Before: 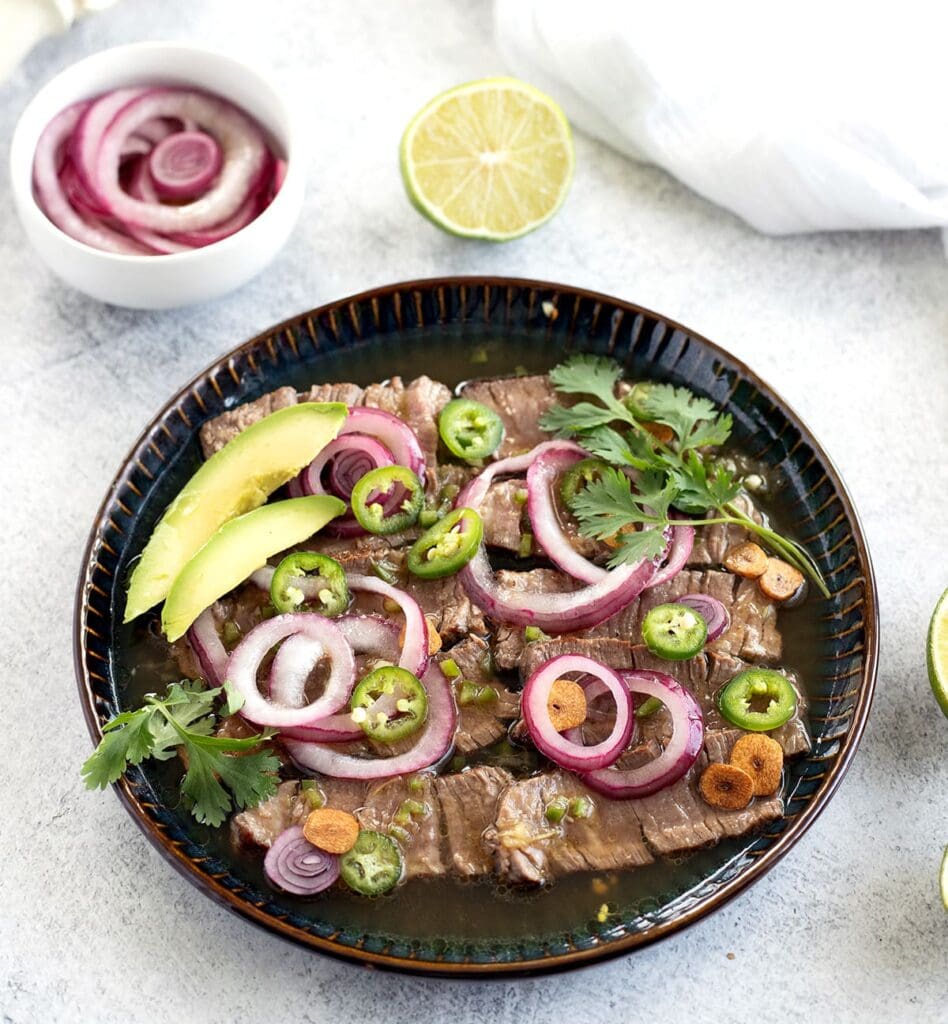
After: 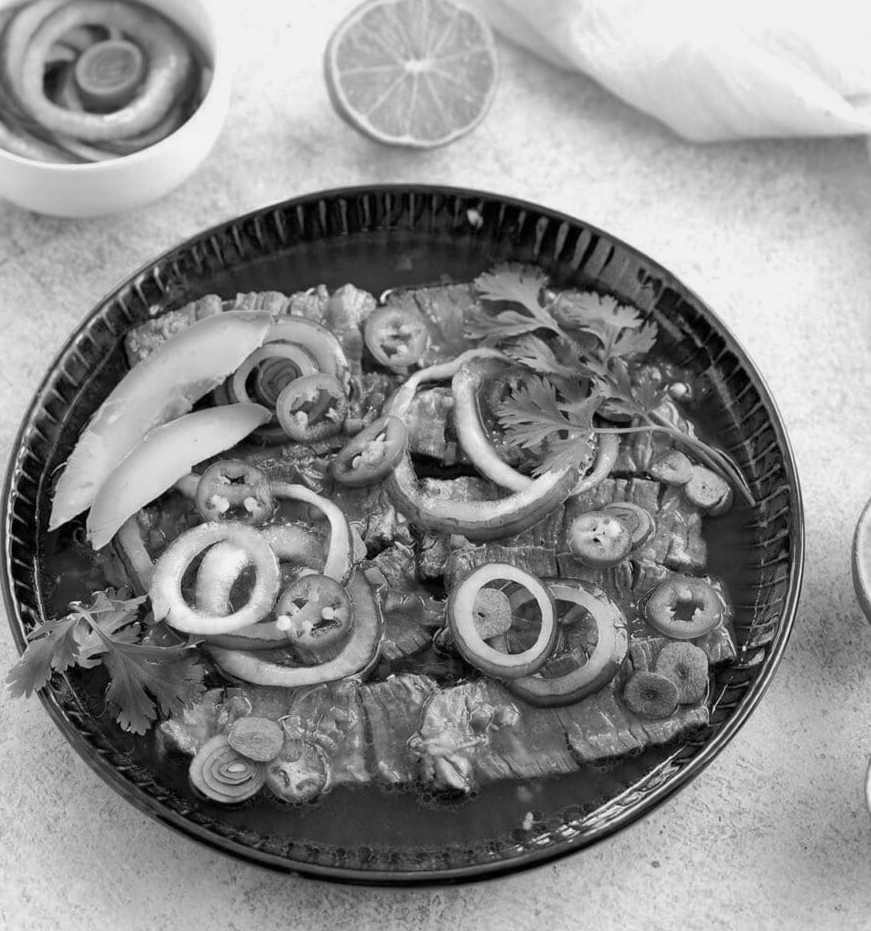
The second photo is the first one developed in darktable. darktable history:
crop and rotate: left 8.091%, top 9.066%
shadows and highlights: on, module defaults
color calibration: output gray [0.21, 0.42, 0.37, 0], illuminant same as pipeline (D50), adaptation XYZ, x 0.347, y 0.359, temperature 5012.65 K
